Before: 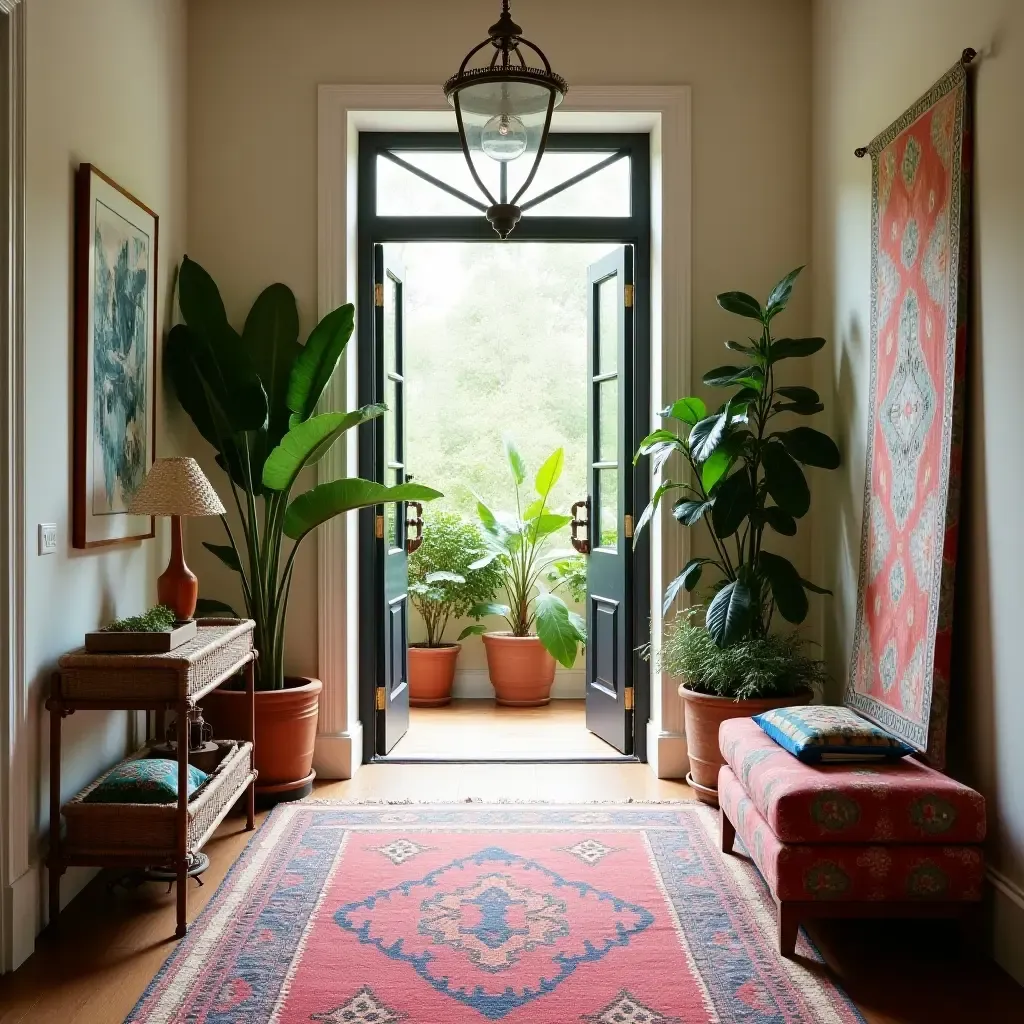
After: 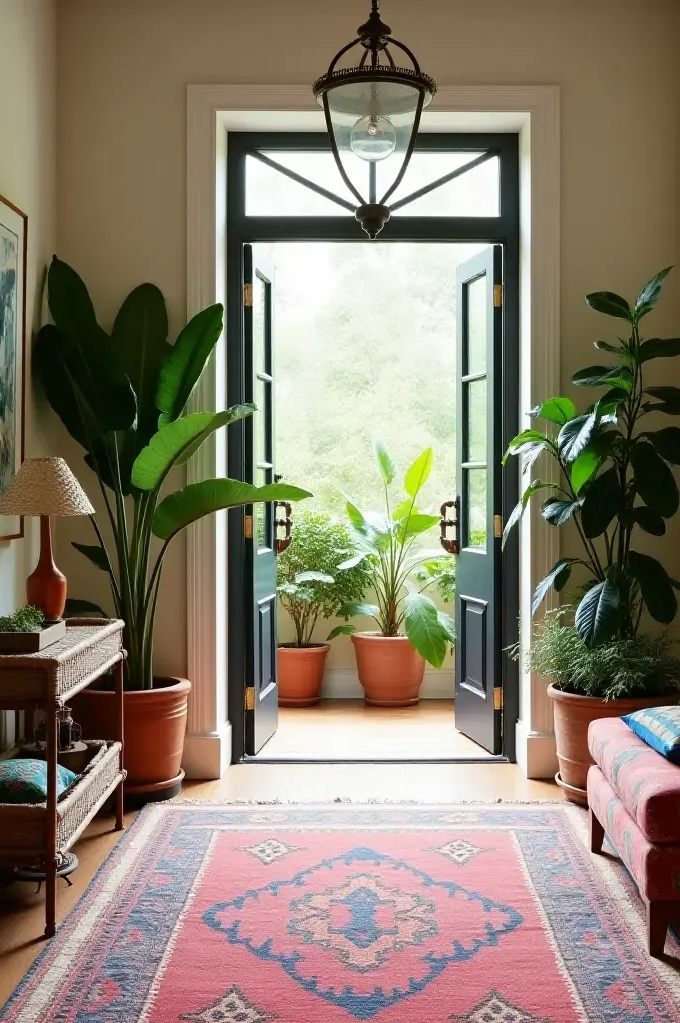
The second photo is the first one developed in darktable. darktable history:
crop and rotate: left 12.882%, right 20.655%
